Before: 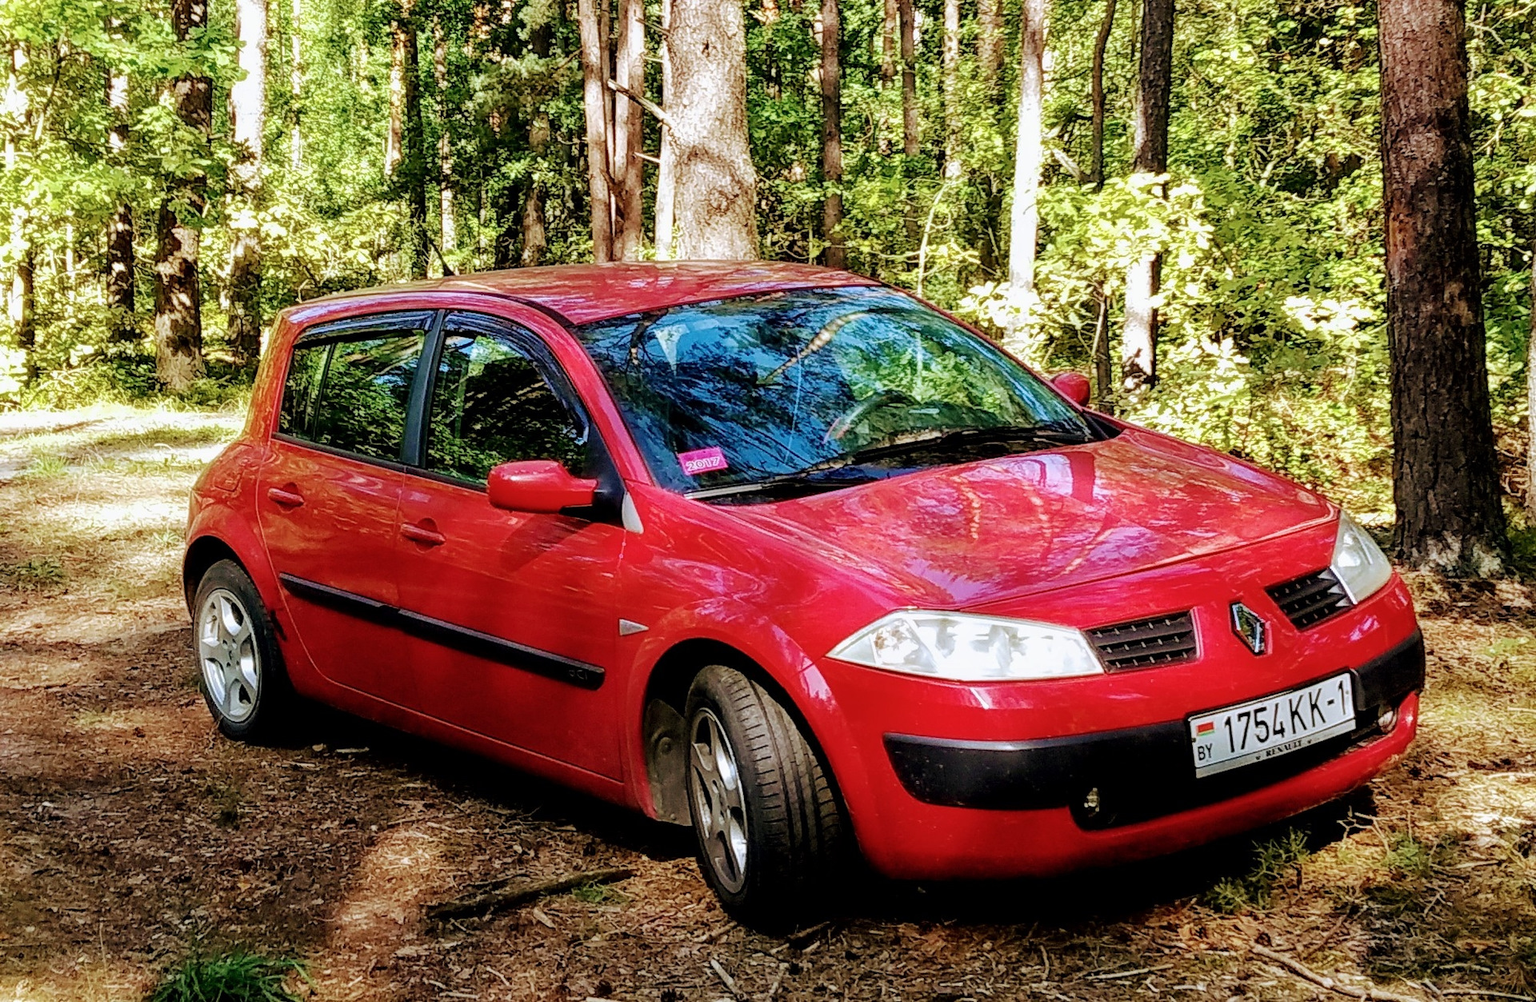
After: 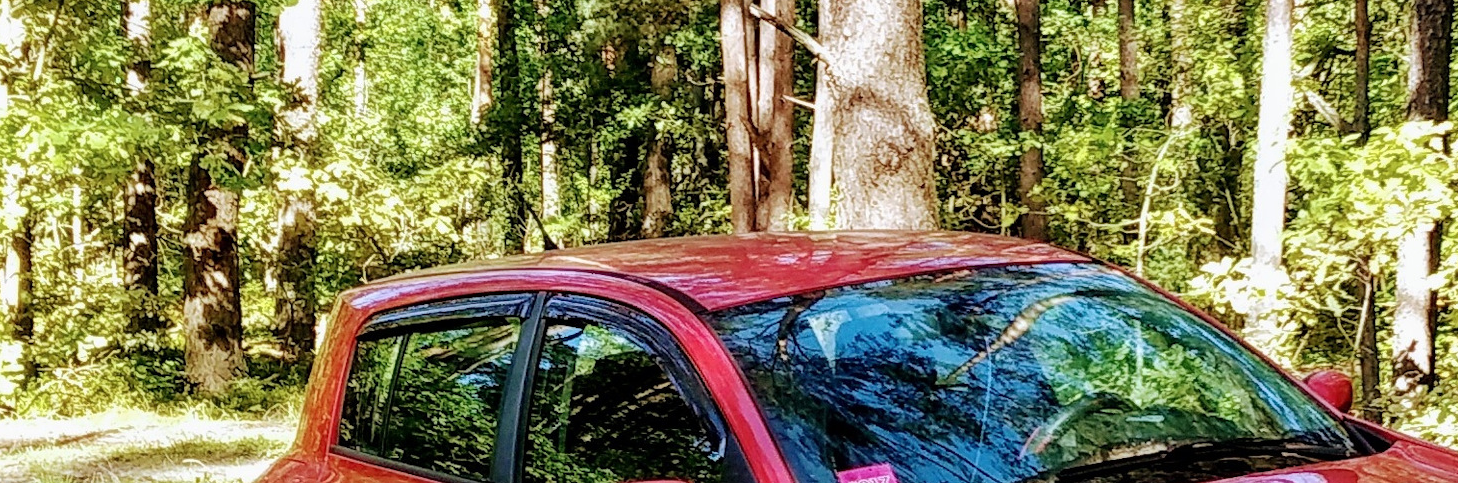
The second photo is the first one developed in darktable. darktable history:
crop: left 0.547%, top 7.641%, right 23.504%, bottom 53.754%
